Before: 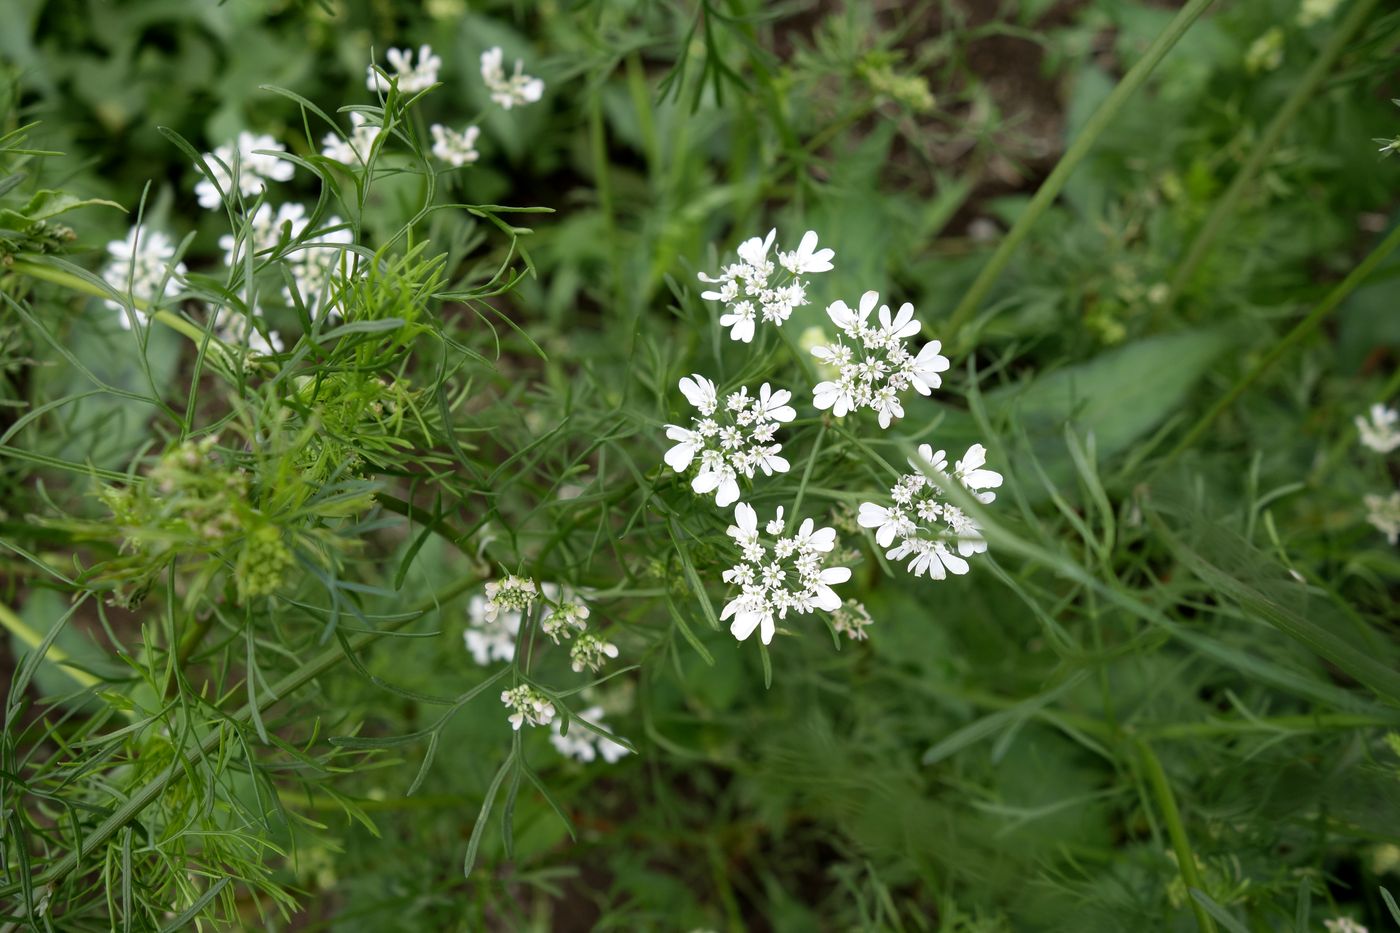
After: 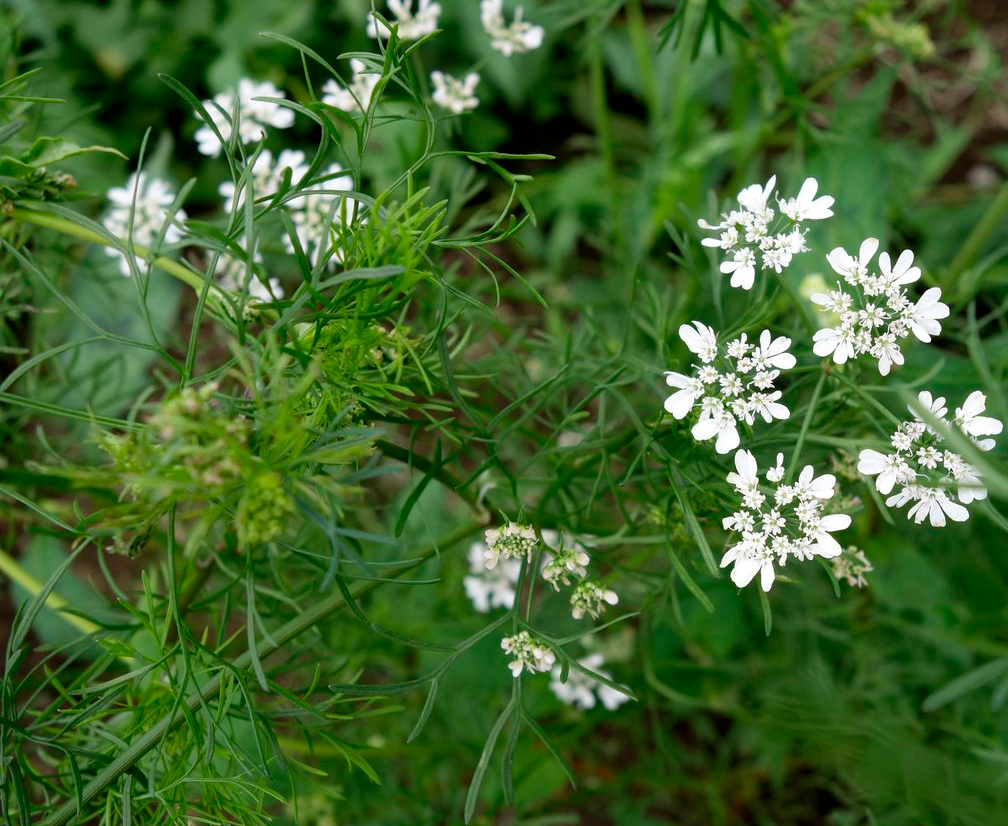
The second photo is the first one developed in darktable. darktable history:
crop: top 5.759%, right 27.874%, bottom 5.618%
exposure: compensate exposure bias true, compensate highlight preservation false
